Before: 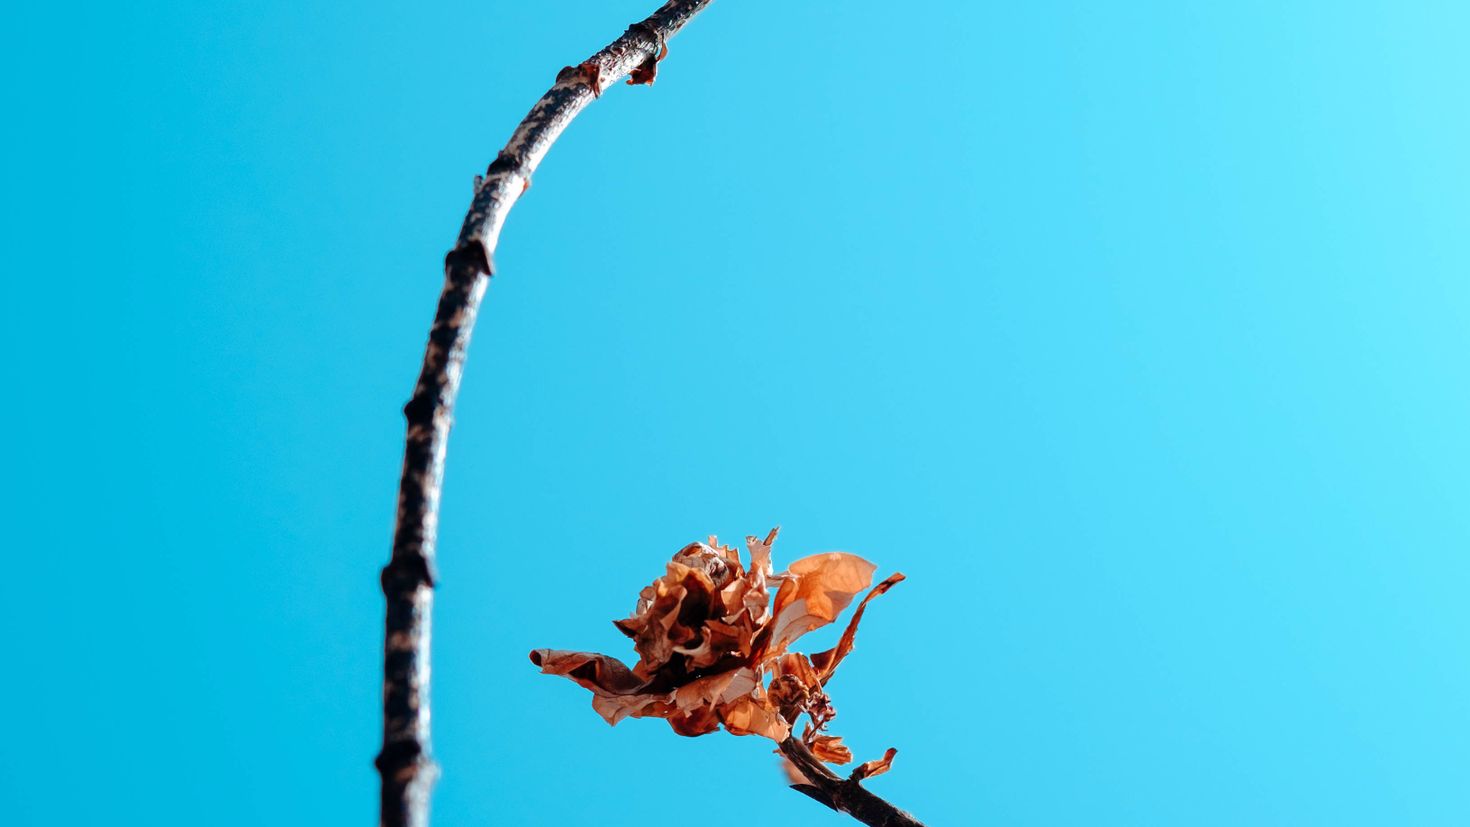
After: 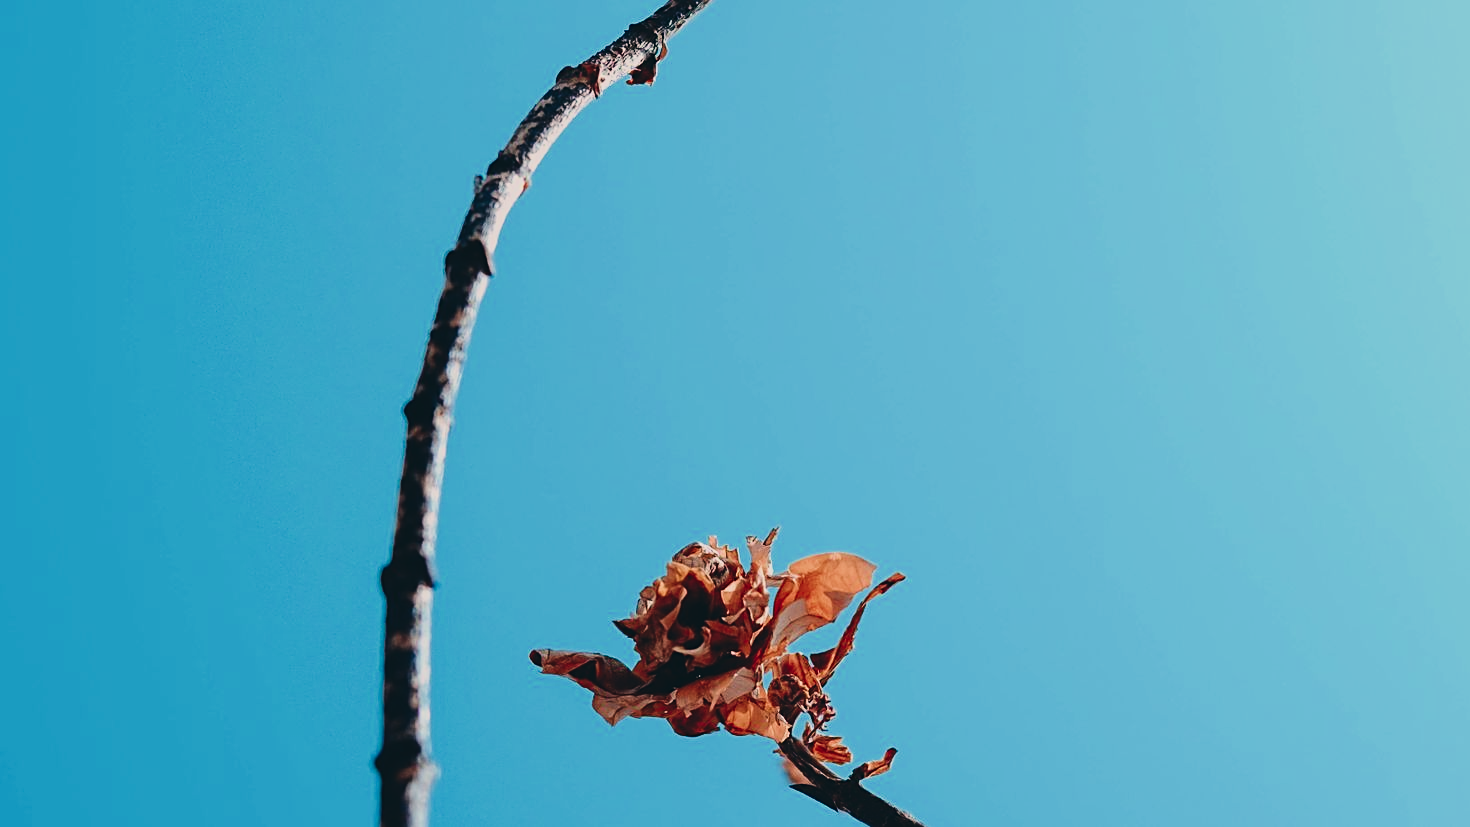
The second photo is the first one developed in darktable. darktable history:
sharpen: on, module defaults
filmic rgb: black relative exposure -7.33 EV, white relative exposure 5.05 EV, hardness 3.2, add noise in highlights 0.002, color science v3 (2019), use custom middle-gray values true, contrast in highlights soft
color correction: highlights a* 5.46, highlights b* 5.3, shadows a* -4.52, shadows b* -5
contrast brightness saturation: contrast 0.22, brightness -0.19, saturation 0.236
exposure: black level correction -0.04, exposure 0.061 EV, compensate highlight preservation false
